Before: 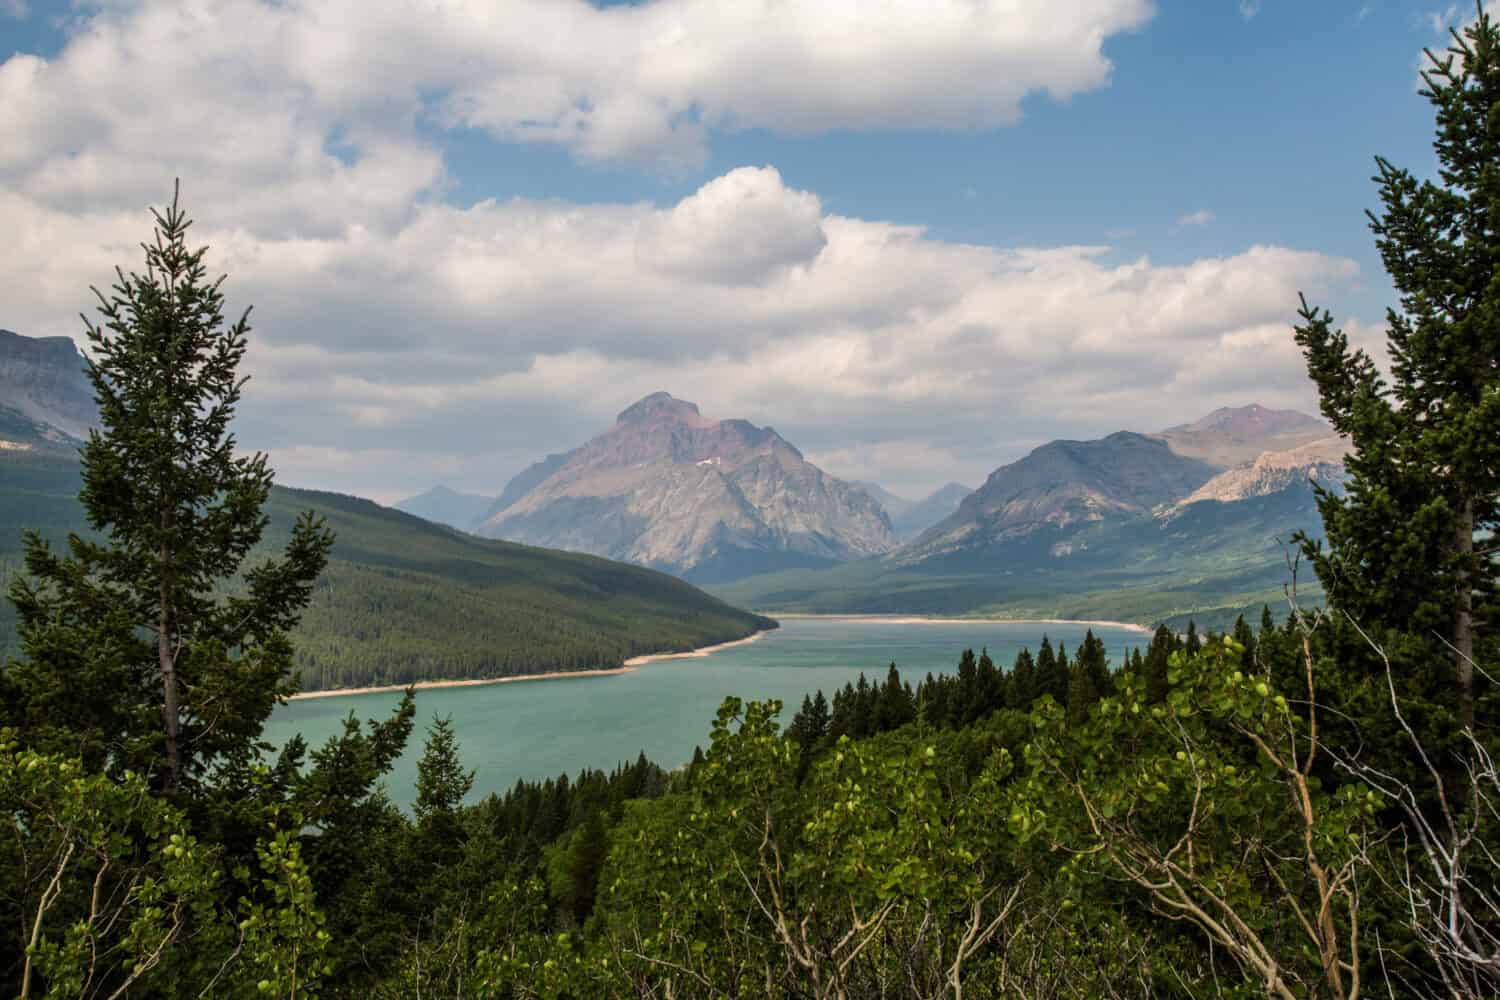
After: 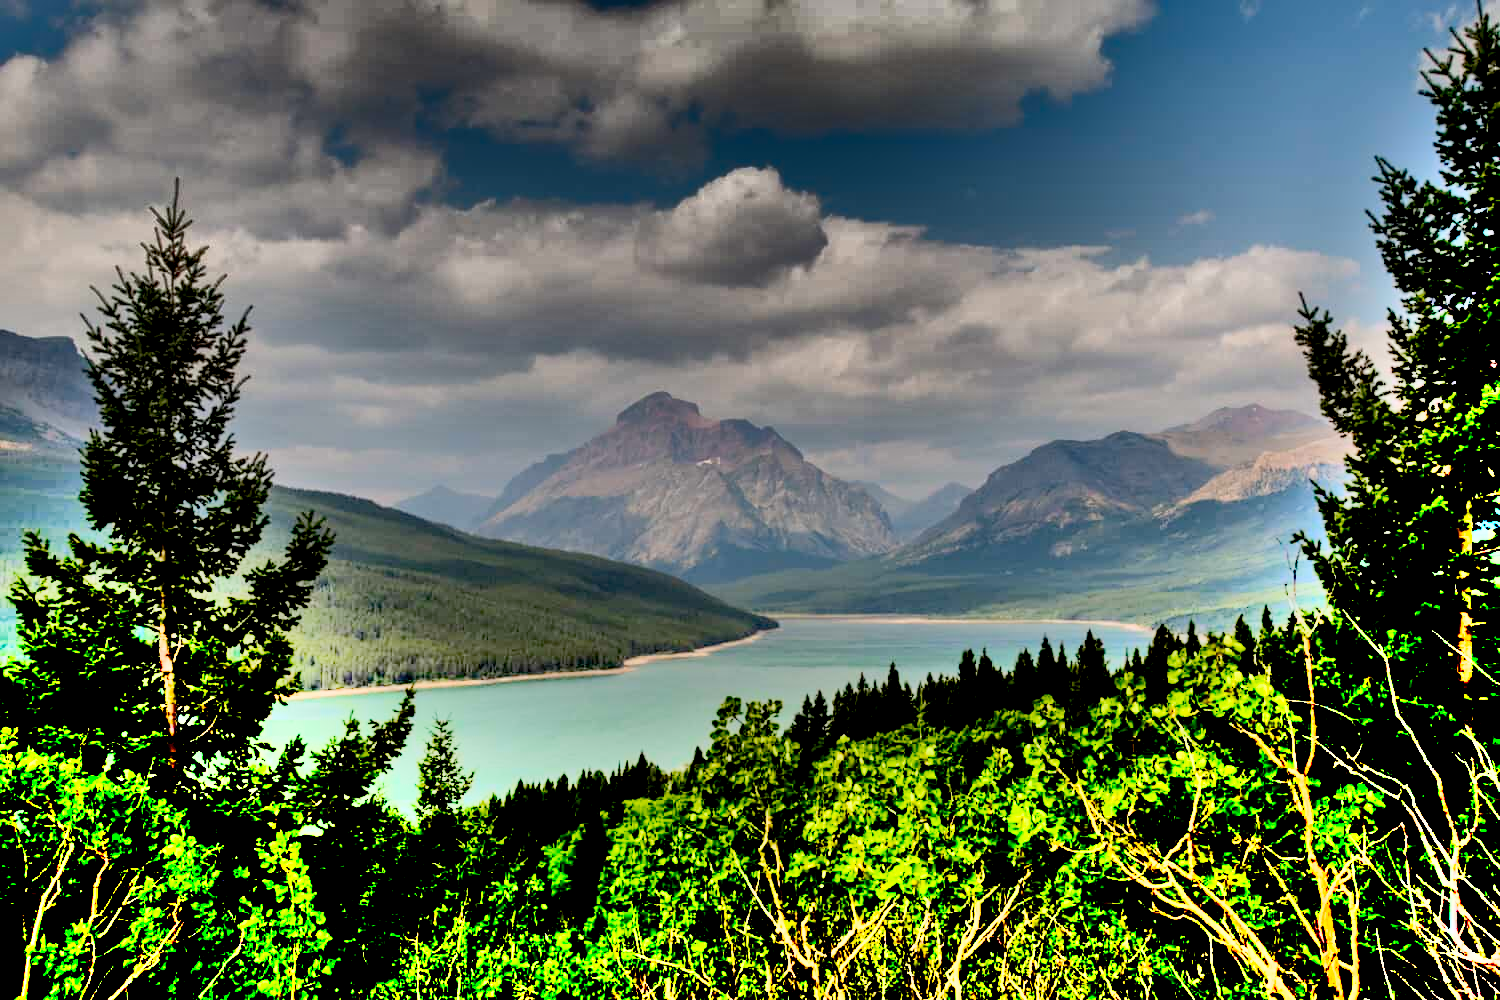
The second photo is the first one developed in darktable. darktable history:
shadows and highlights: radius 123.94, shadows 99.79, white point adjustment -3.18, highlights -99.92, soften with gaussian
exposure: black level correction 0.027, exposure -0.077 EV, compensate highlight preservation false
